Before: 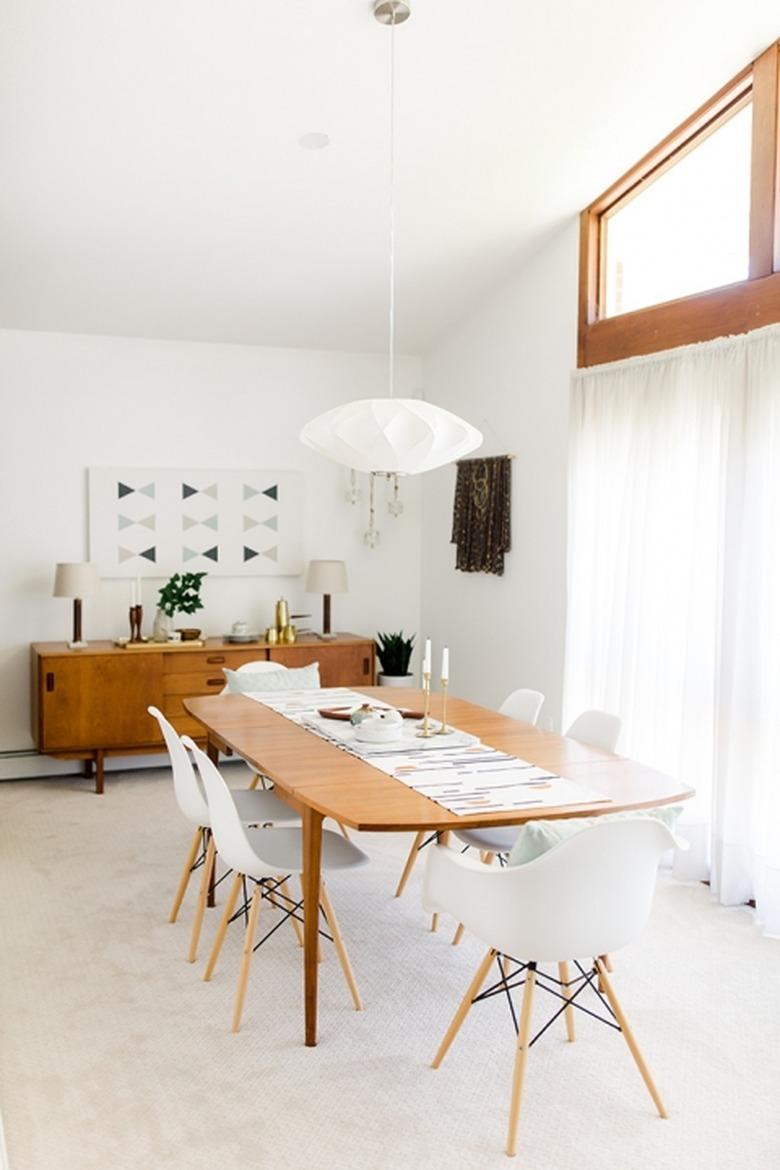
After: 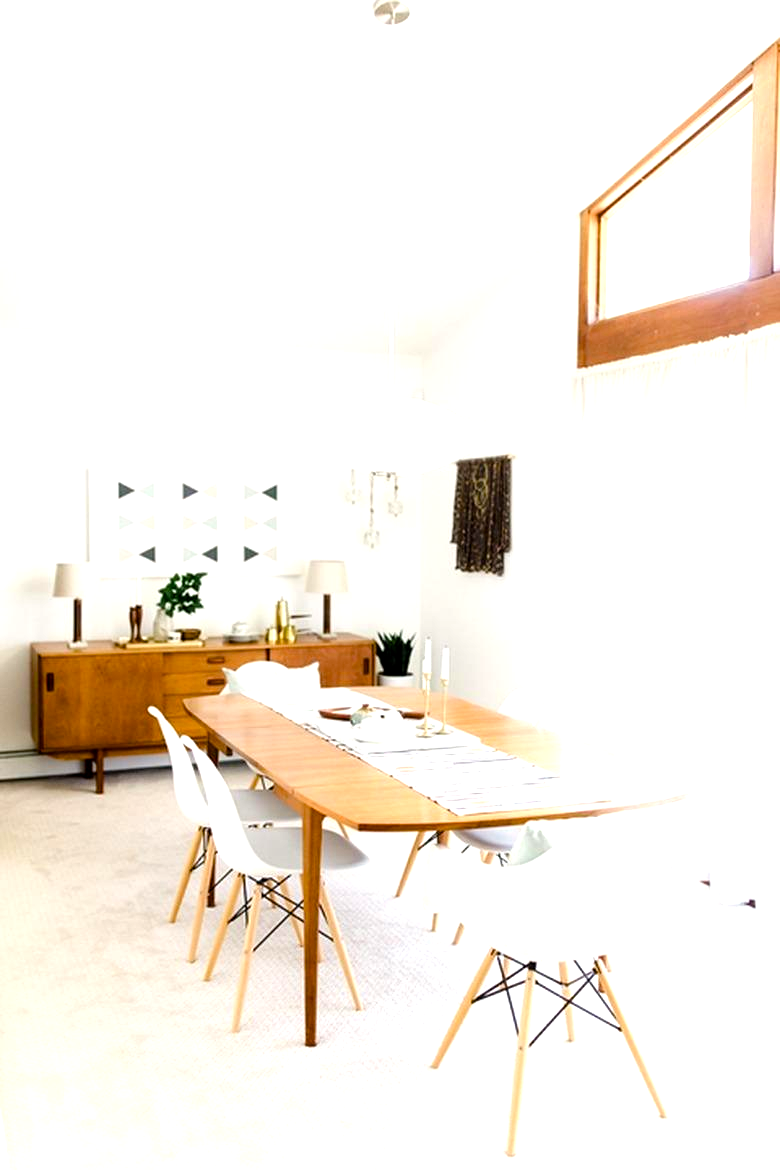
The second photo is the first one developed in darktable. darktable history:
color balance rgb: perceptual saturation grading › global saturation 20%, perceptual saturation grading › highlights -25.271%, perceptual saturation grading › shadows 25.897%, global vibrance 20%
local contrast: highlights 105%, shadows 98%, detail 120%, midtone range 0.2
tone equalizer: -8 EV -0.789 EV, -7 EV -0.707 EV, -6 EV -0.572 EV, -5 EV -0.381 EV, -3 EV 0.389 EV, -2 EV 0.6 EV, -1 EV 0.698 EV, +0 EV 0.75 EV, mask exposure compensation -0.489 EV
